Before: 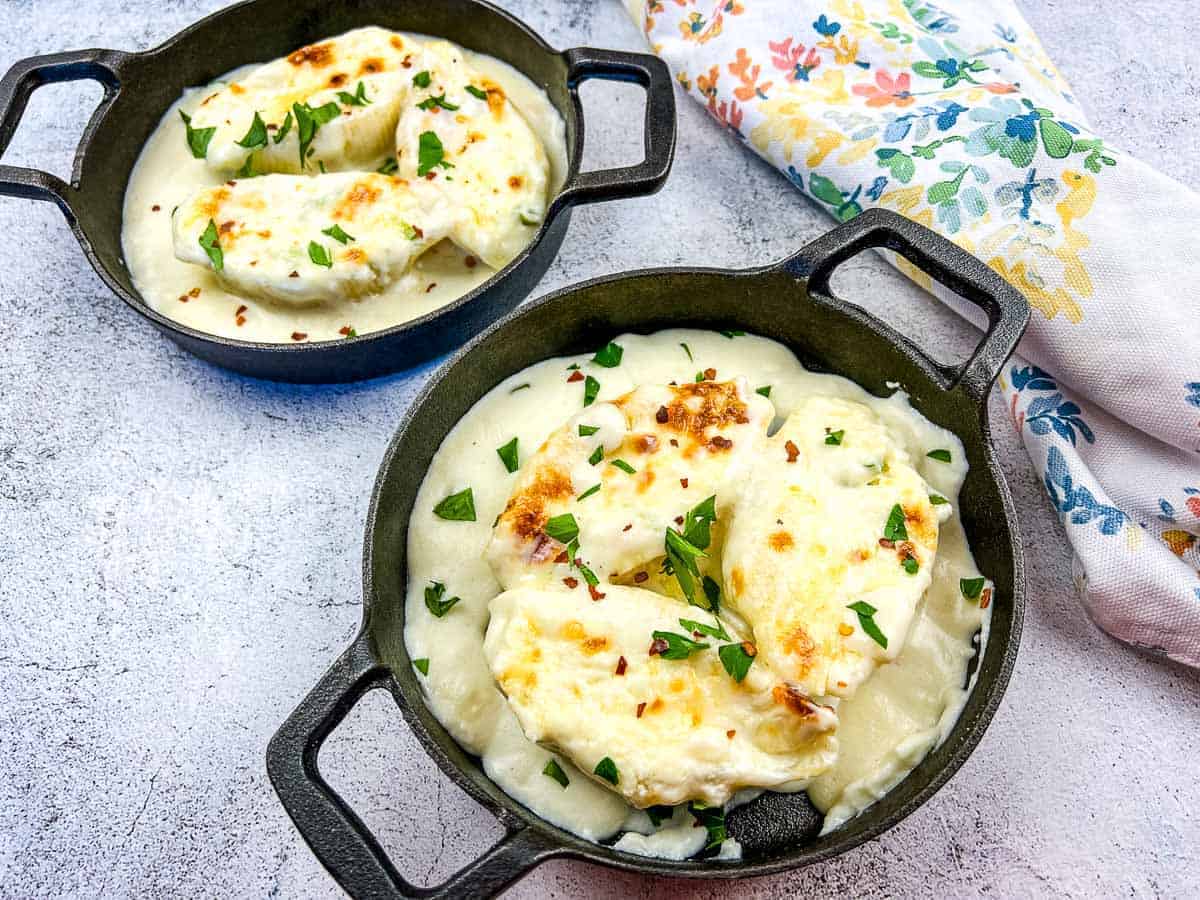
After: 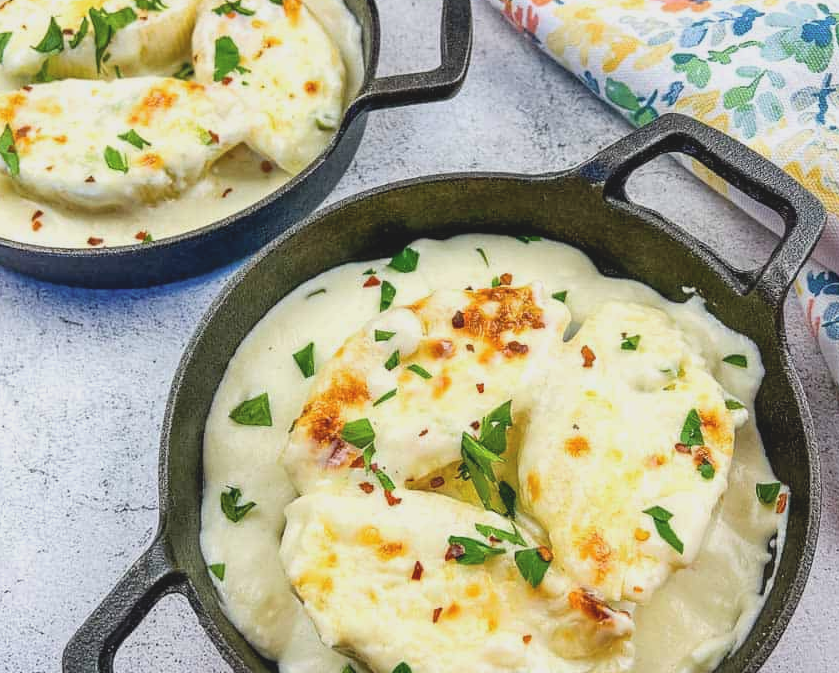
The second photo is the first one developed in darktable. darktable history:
crop and rotate: left 17.046%, top 10.659%, right 12.989%, bottom 14.553%
color zones: curves: ch1 [(0, 0.525) (0.143, 0.556) (0.286, 0.52) (0.429, 0.5) (0.571, 0.5) (0.714, 0.5) (0.857, 0.503) (1, 0.525)]
contrast brightness saturation: contrast -0.15, brightness 0.05, saturation -0.12
